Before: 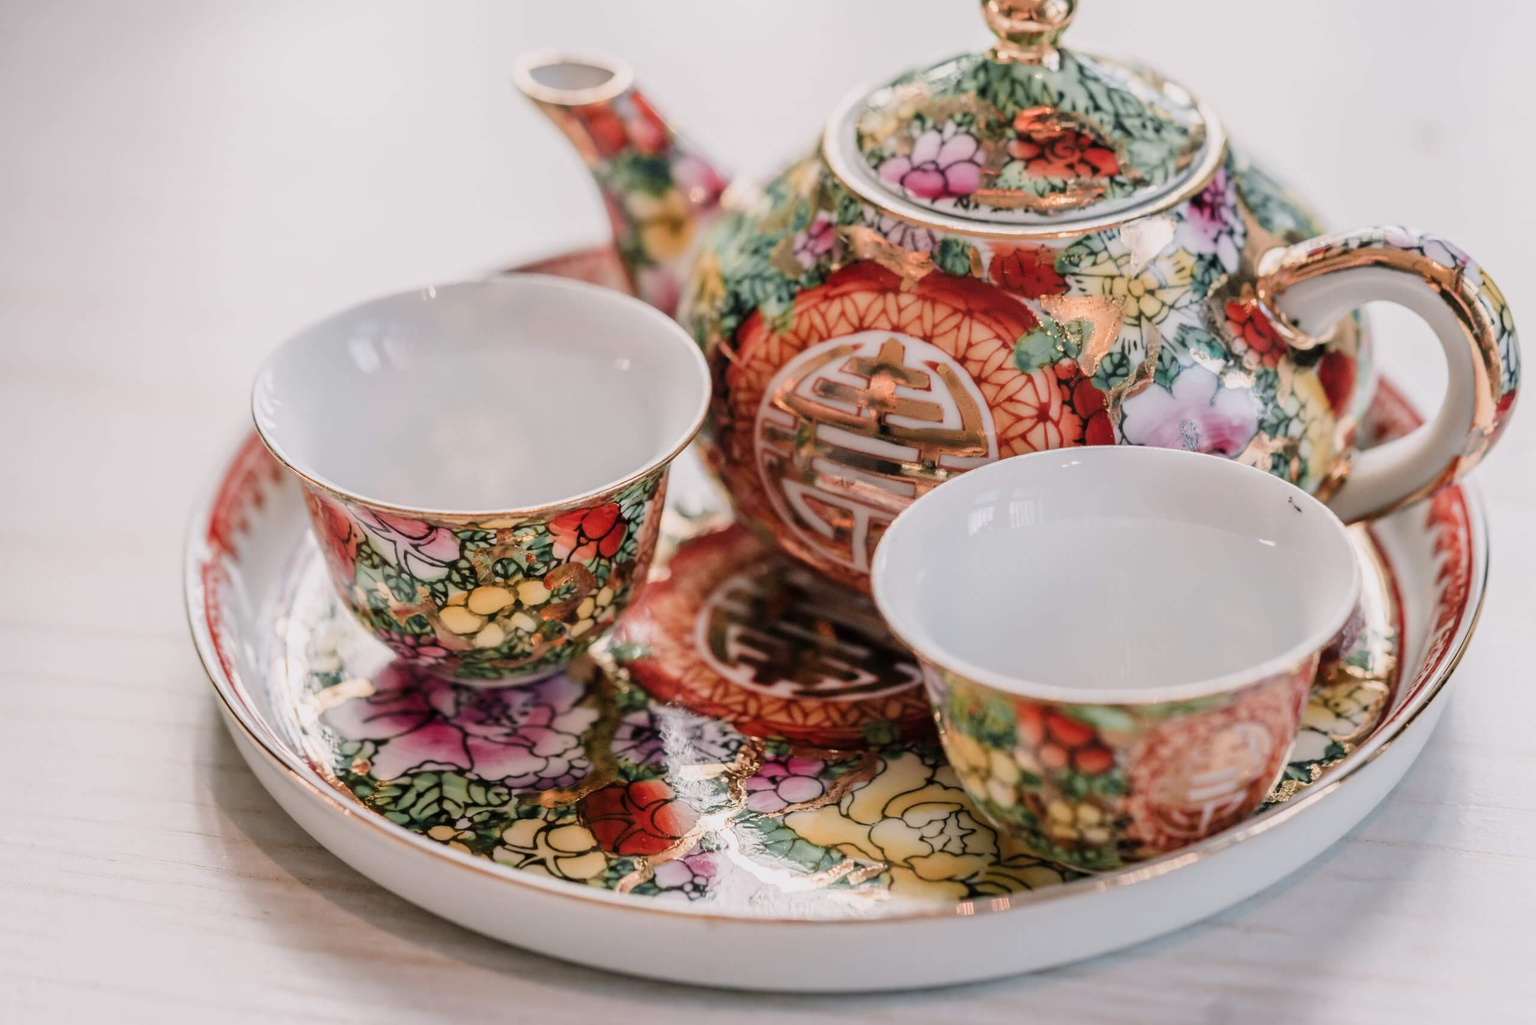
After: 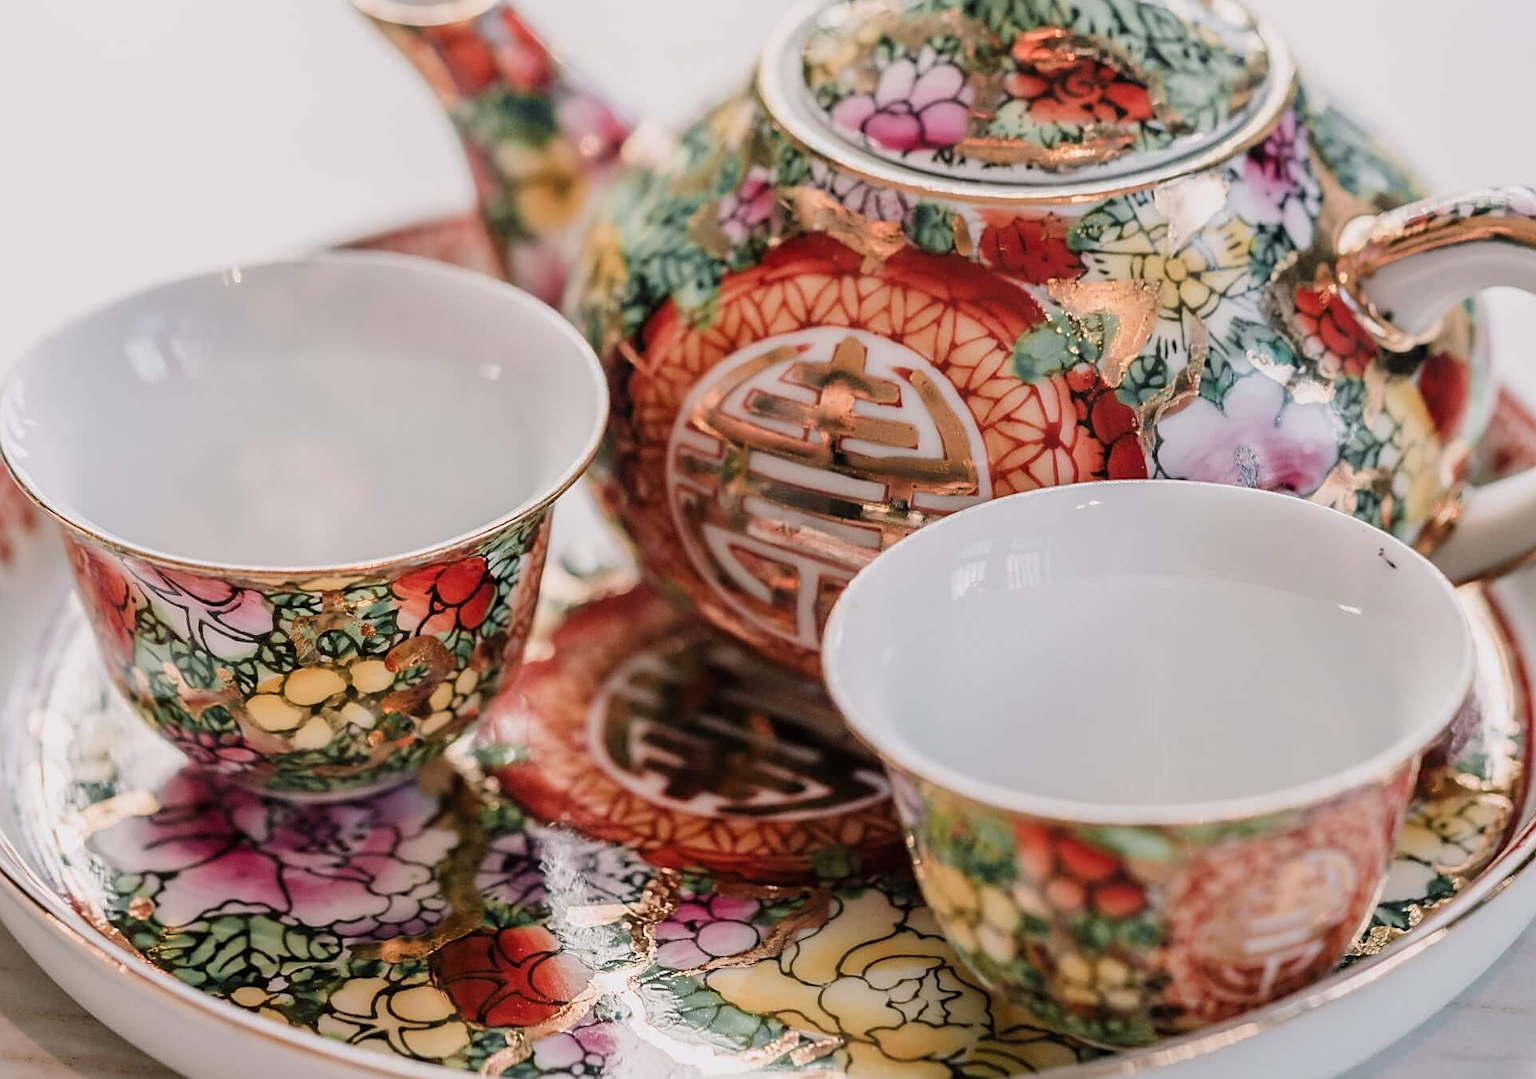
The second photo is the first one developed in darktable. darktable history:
sharpen: on, module defaults
crop: left 16.633%, top 8.427%, right 8.376%, bottom 12.573%
